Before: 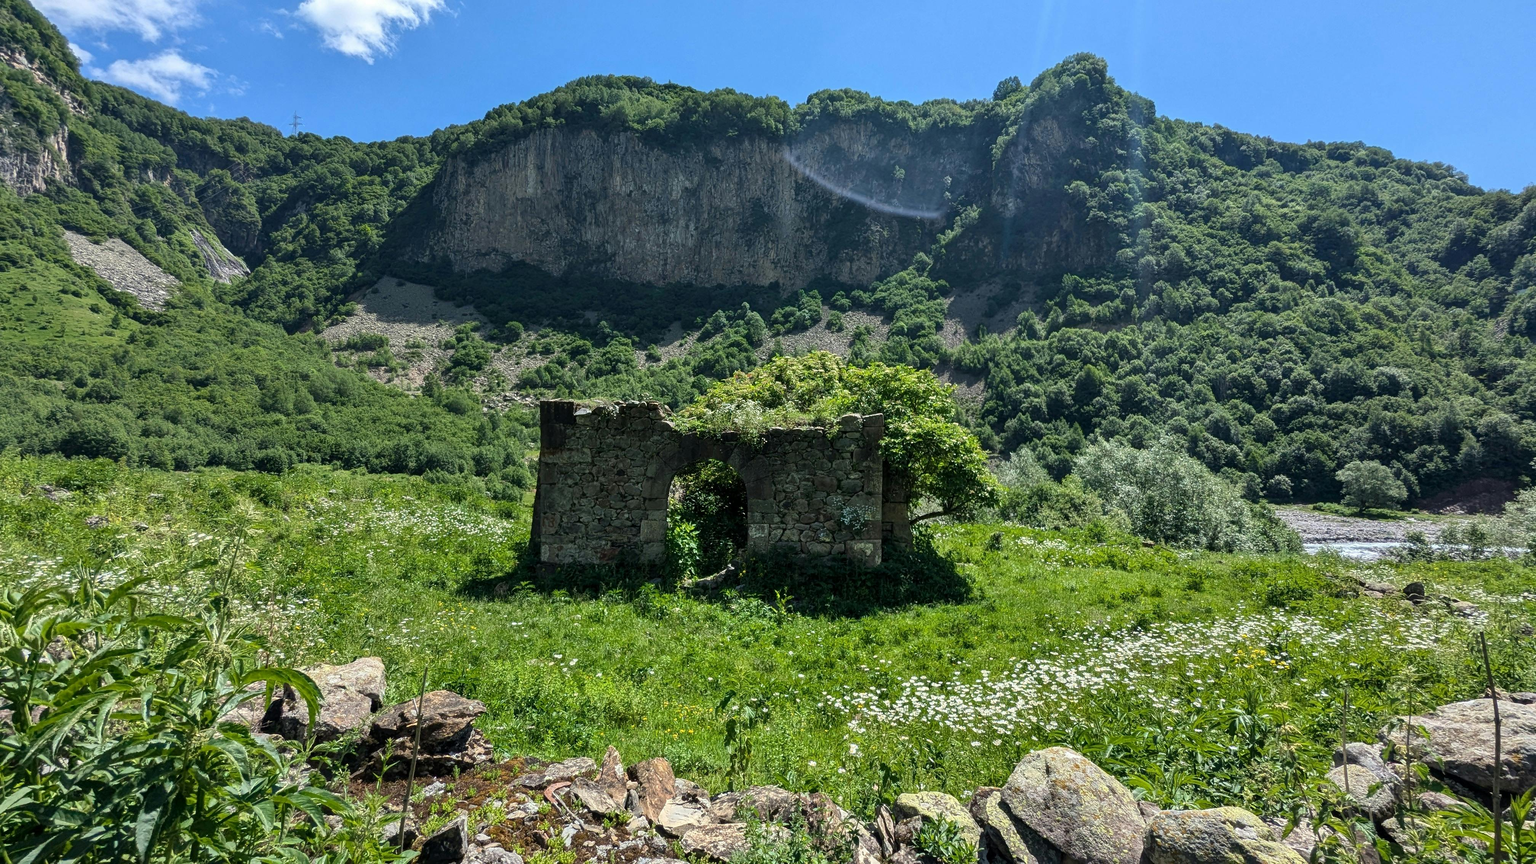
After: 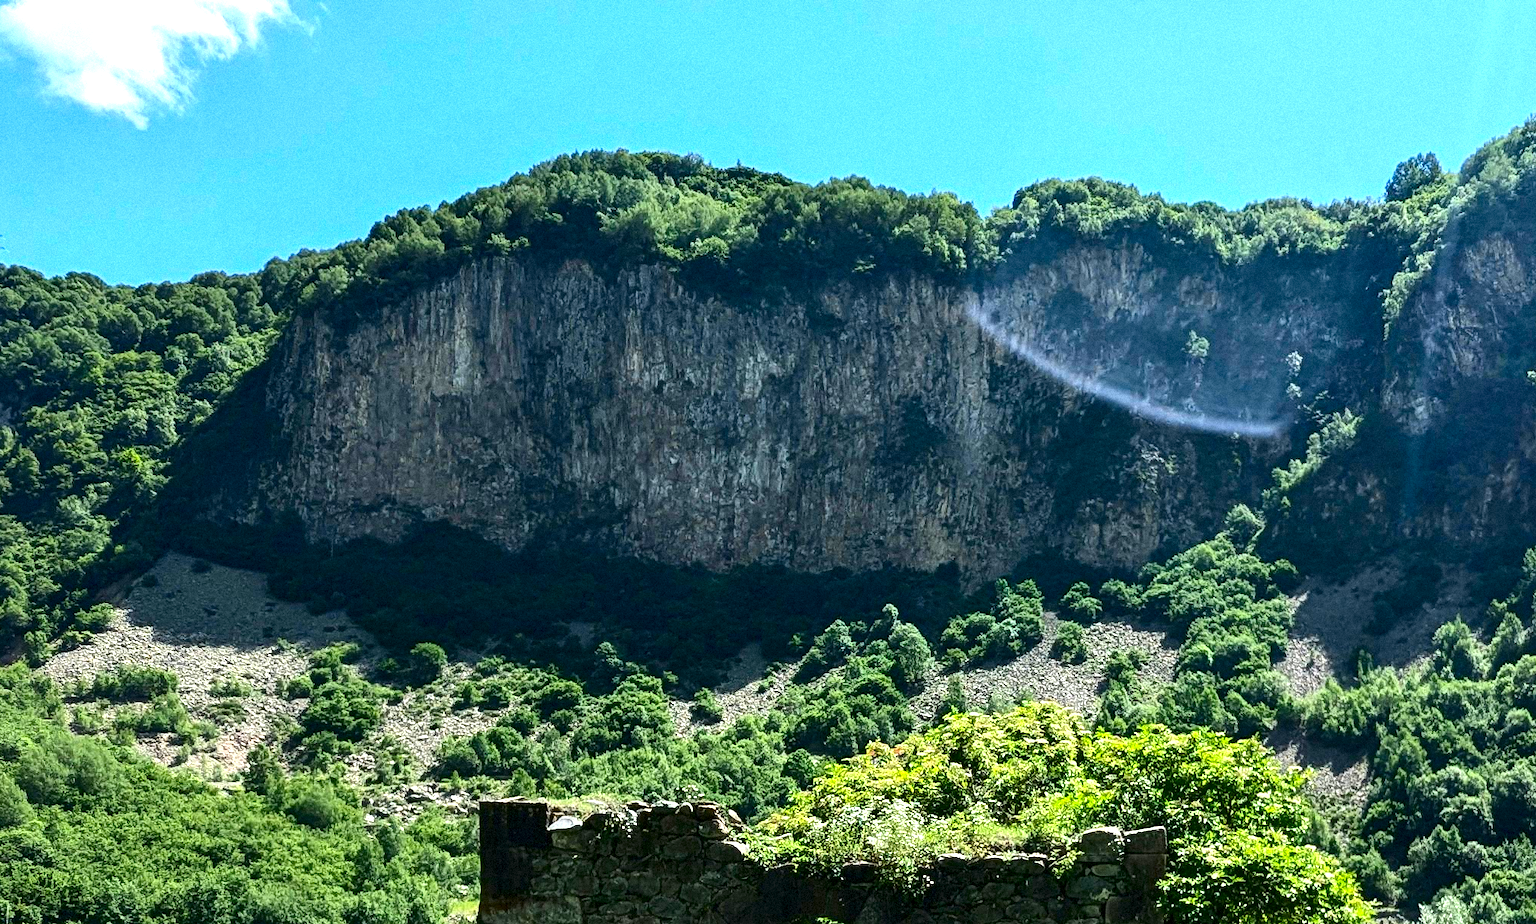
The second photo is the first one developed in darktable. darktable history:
exposure: black level correction 0, exposure 1 EV, compensate exposure bias true, compensate highlight preservation false
contrast brightness saturation: contrast 0.21, brightness -0.11, saturation 0.21
grain: mid-tones bias 0%
crop: left 19.556%, right 30.401%, bottom 46.458%
